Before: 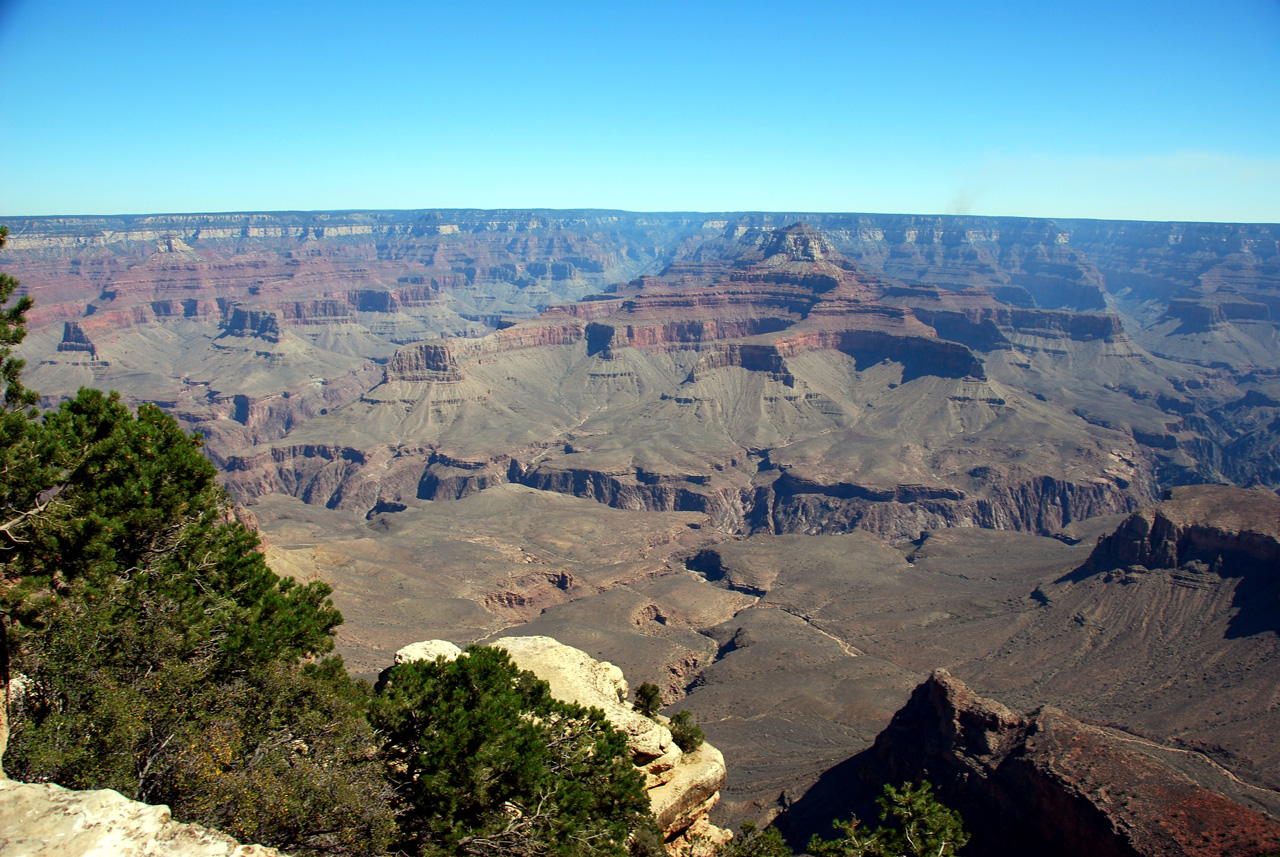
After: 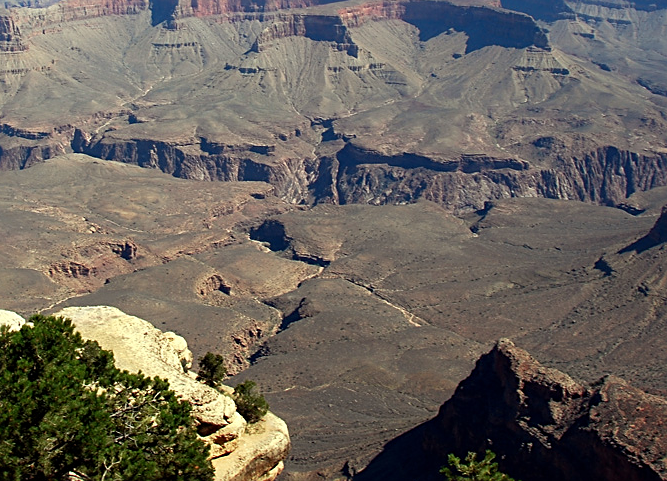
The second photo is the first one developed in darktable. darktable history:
sharpen: on, module defaults
crop: left 34.081%, top 38.543%, right 13.802%, bottom 5.251%
